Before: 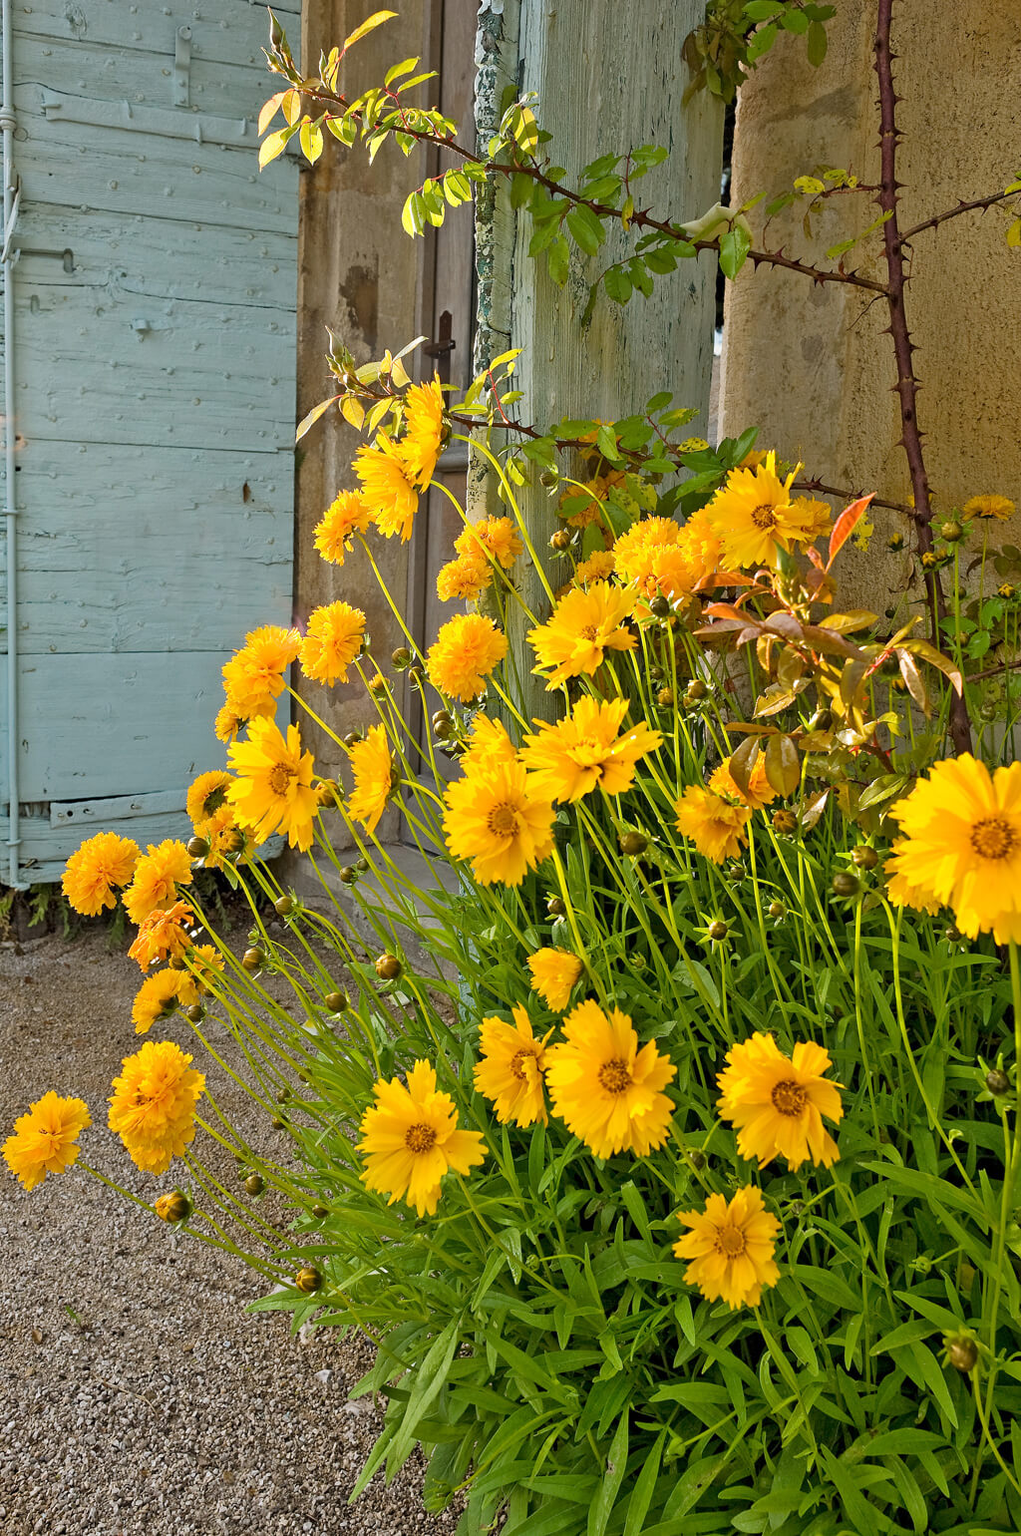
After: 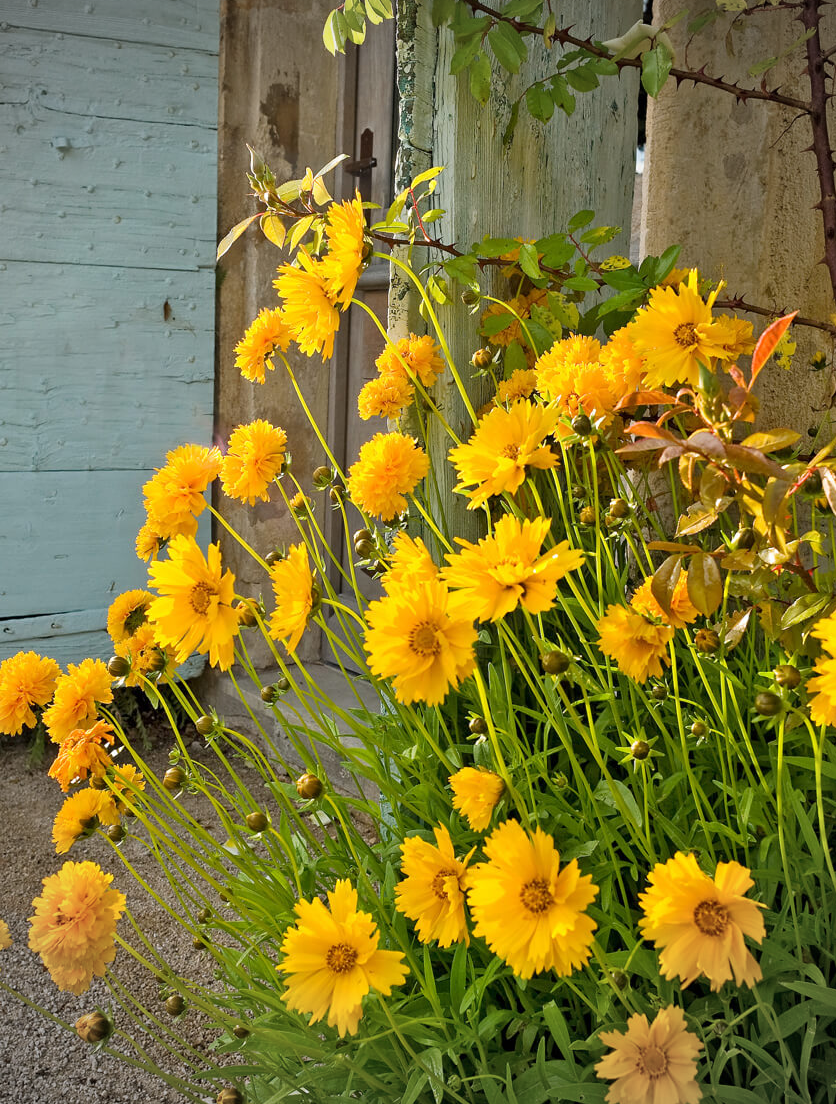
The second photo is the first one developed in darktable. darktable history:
crop: left 7.852%, top 11.908%, right 10.448%, bottom 15.424%
vignetting: unbound false
